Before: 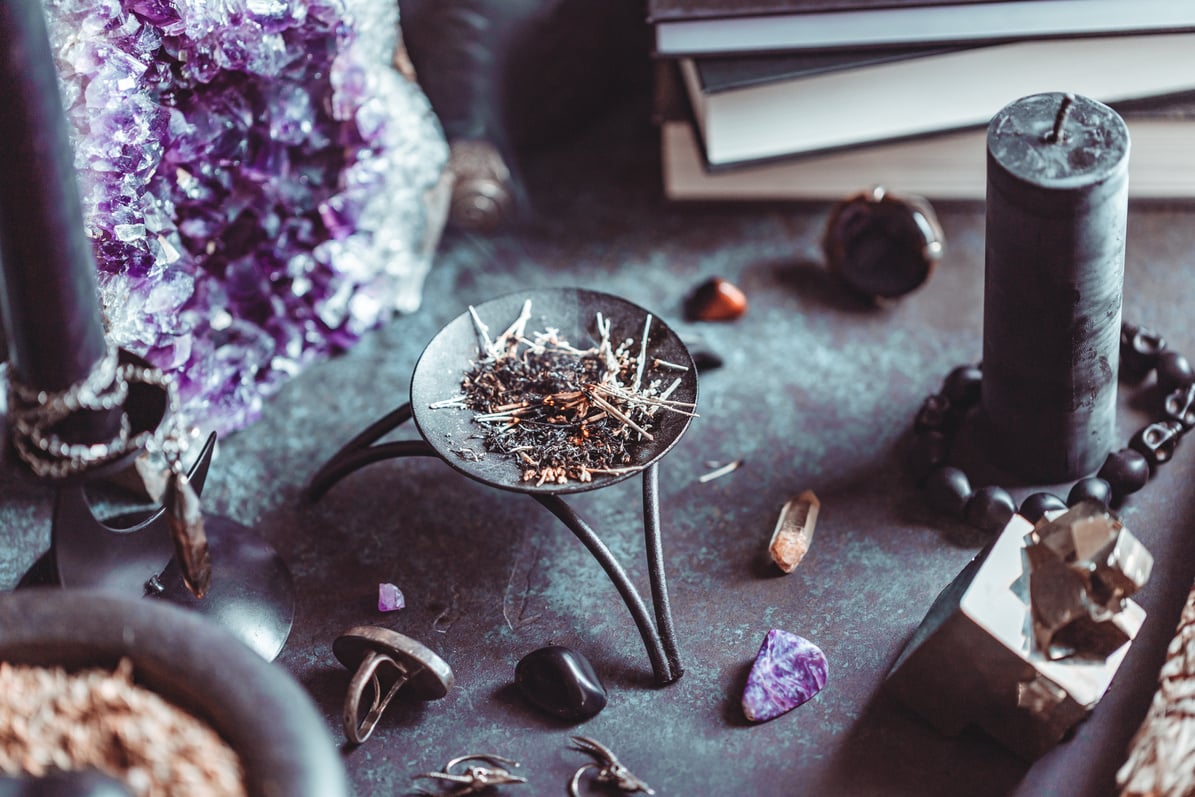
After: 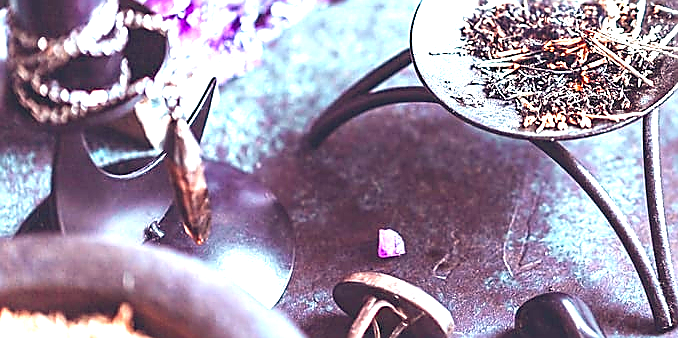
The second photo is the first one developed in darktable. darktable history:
sharpen: radius 1.39, amount 1.249, threshold 0.623
crop: top 44.442%, right 43.244%, bottom 13.062%
exposure: black level correction 0.001, exposure 1.809 EV, compensate highlight preservation false
color balance rgb: highlights gain › luminance 6.772%, highlights gain › chroma 0.997%, highlights gain › hue 48.88°, global offset › chroma 0.135%, global offset › hue 253.27°, perceptual saturation grading › global saturation 25.847%, global vibrance 20%
